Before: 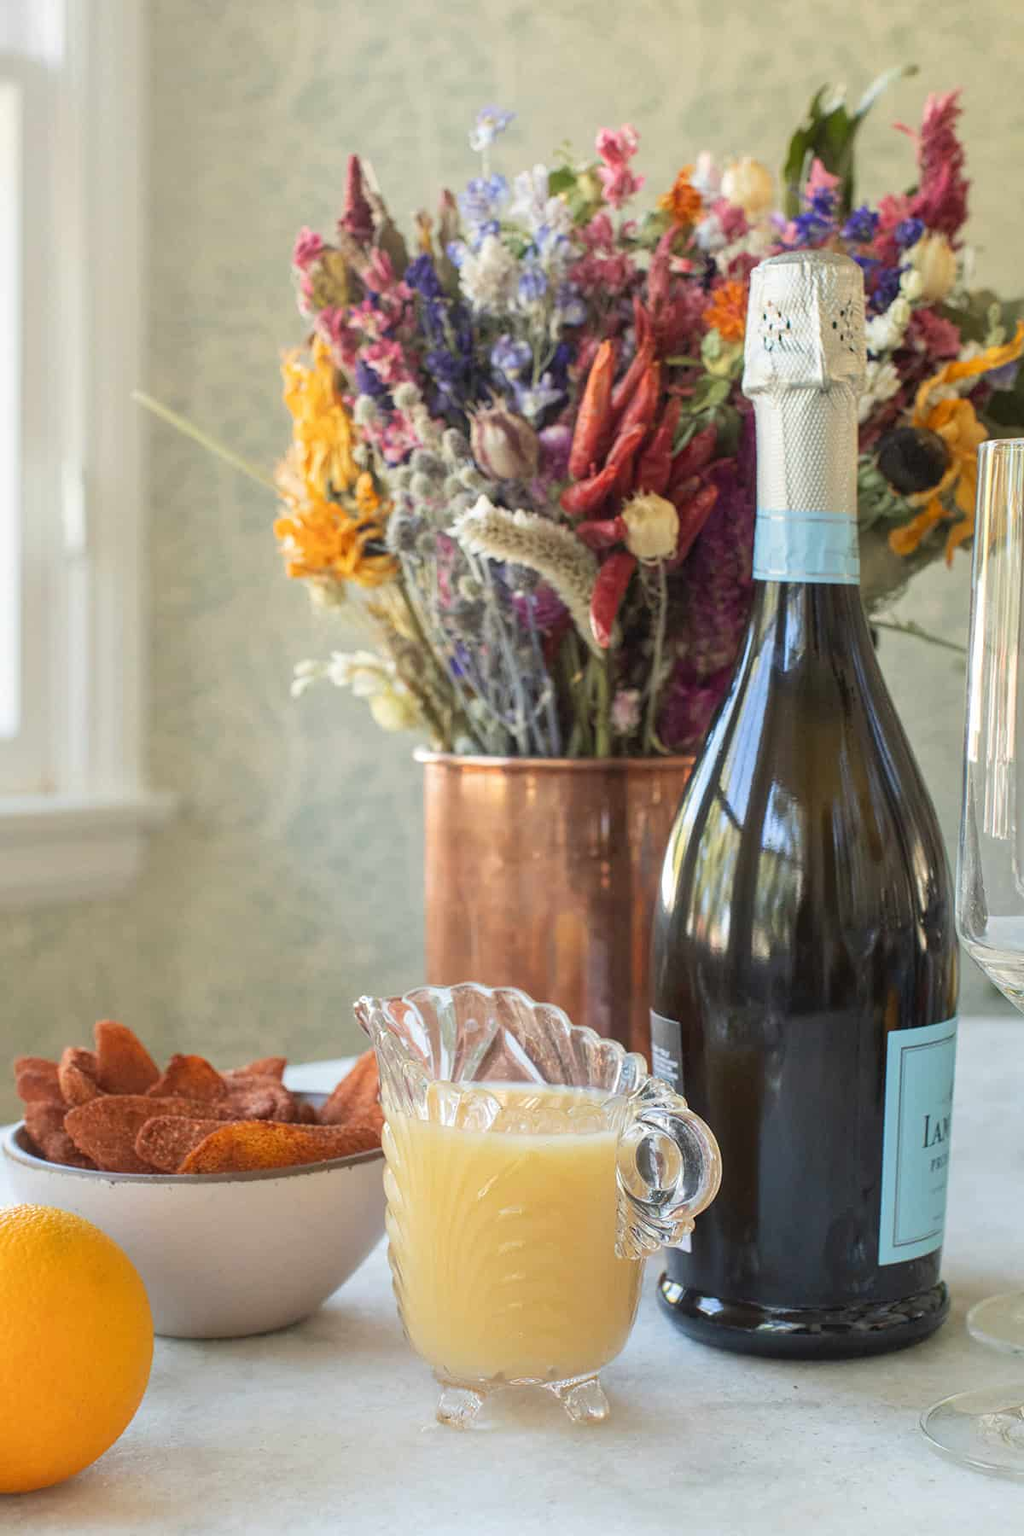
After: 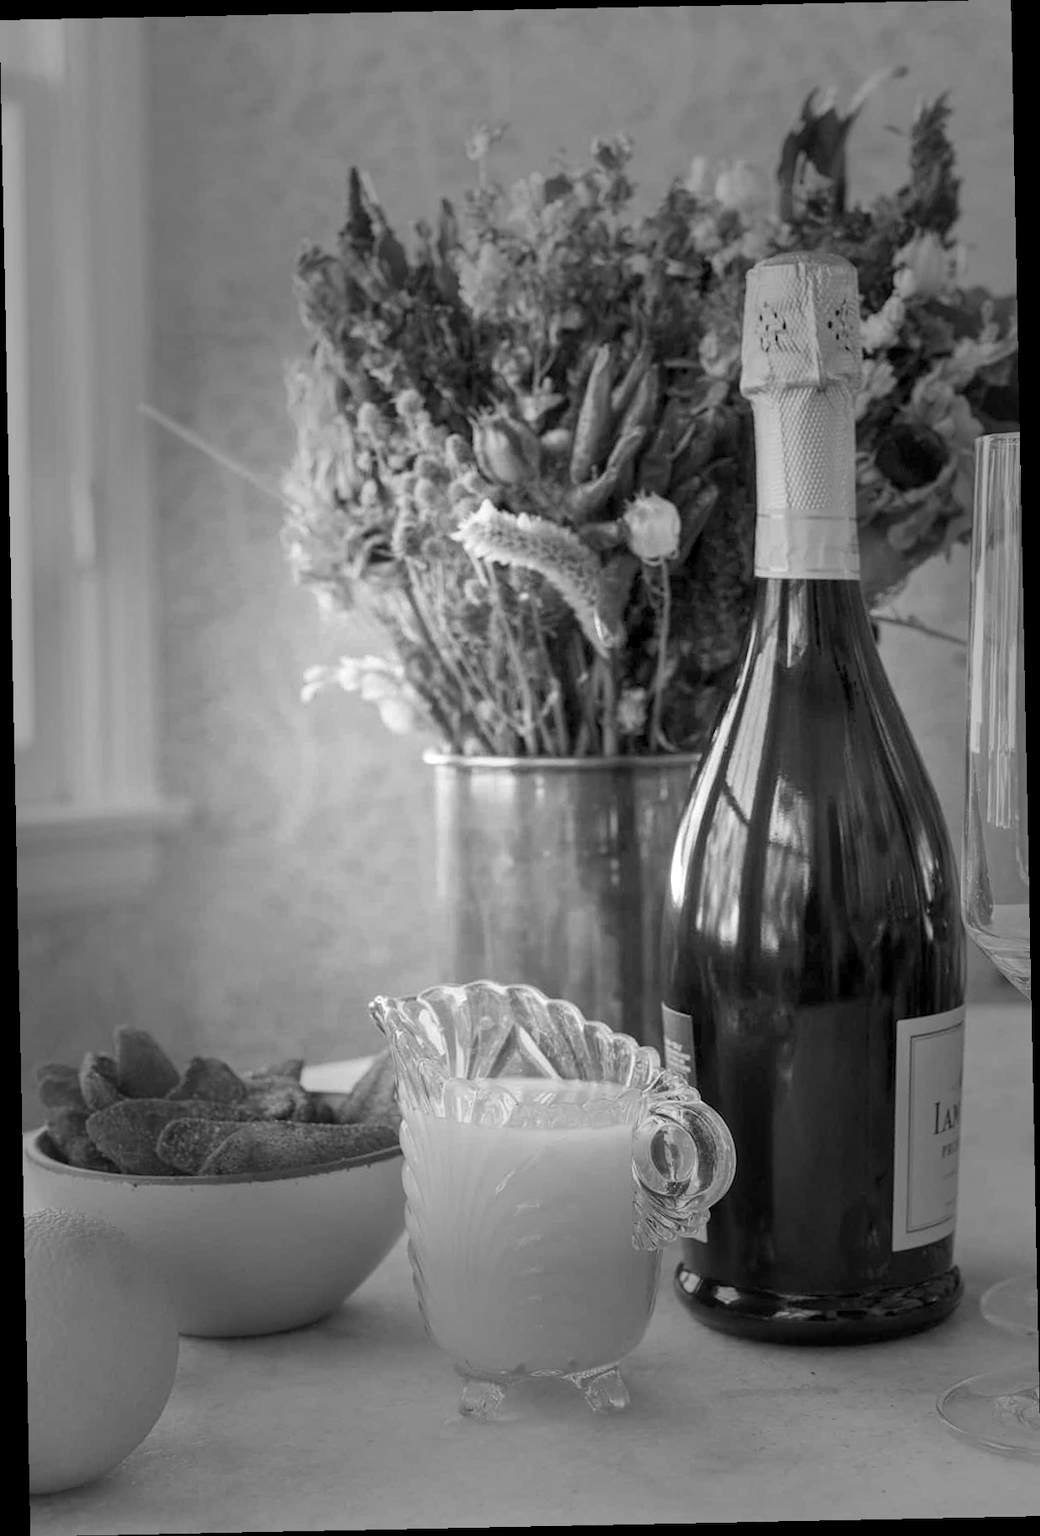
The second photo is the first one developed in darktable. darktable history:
vignetting: fall-off start 31.28%, fall-off radius 34.64%, brightness -0.575
rotate and perspective: rotation -1.17°, automatic cropping off
exposure: black level correction 0.007, exposure 0.093 EV, compensate highlight preservation false
monochrome: a 32, b 64, size 2.3
